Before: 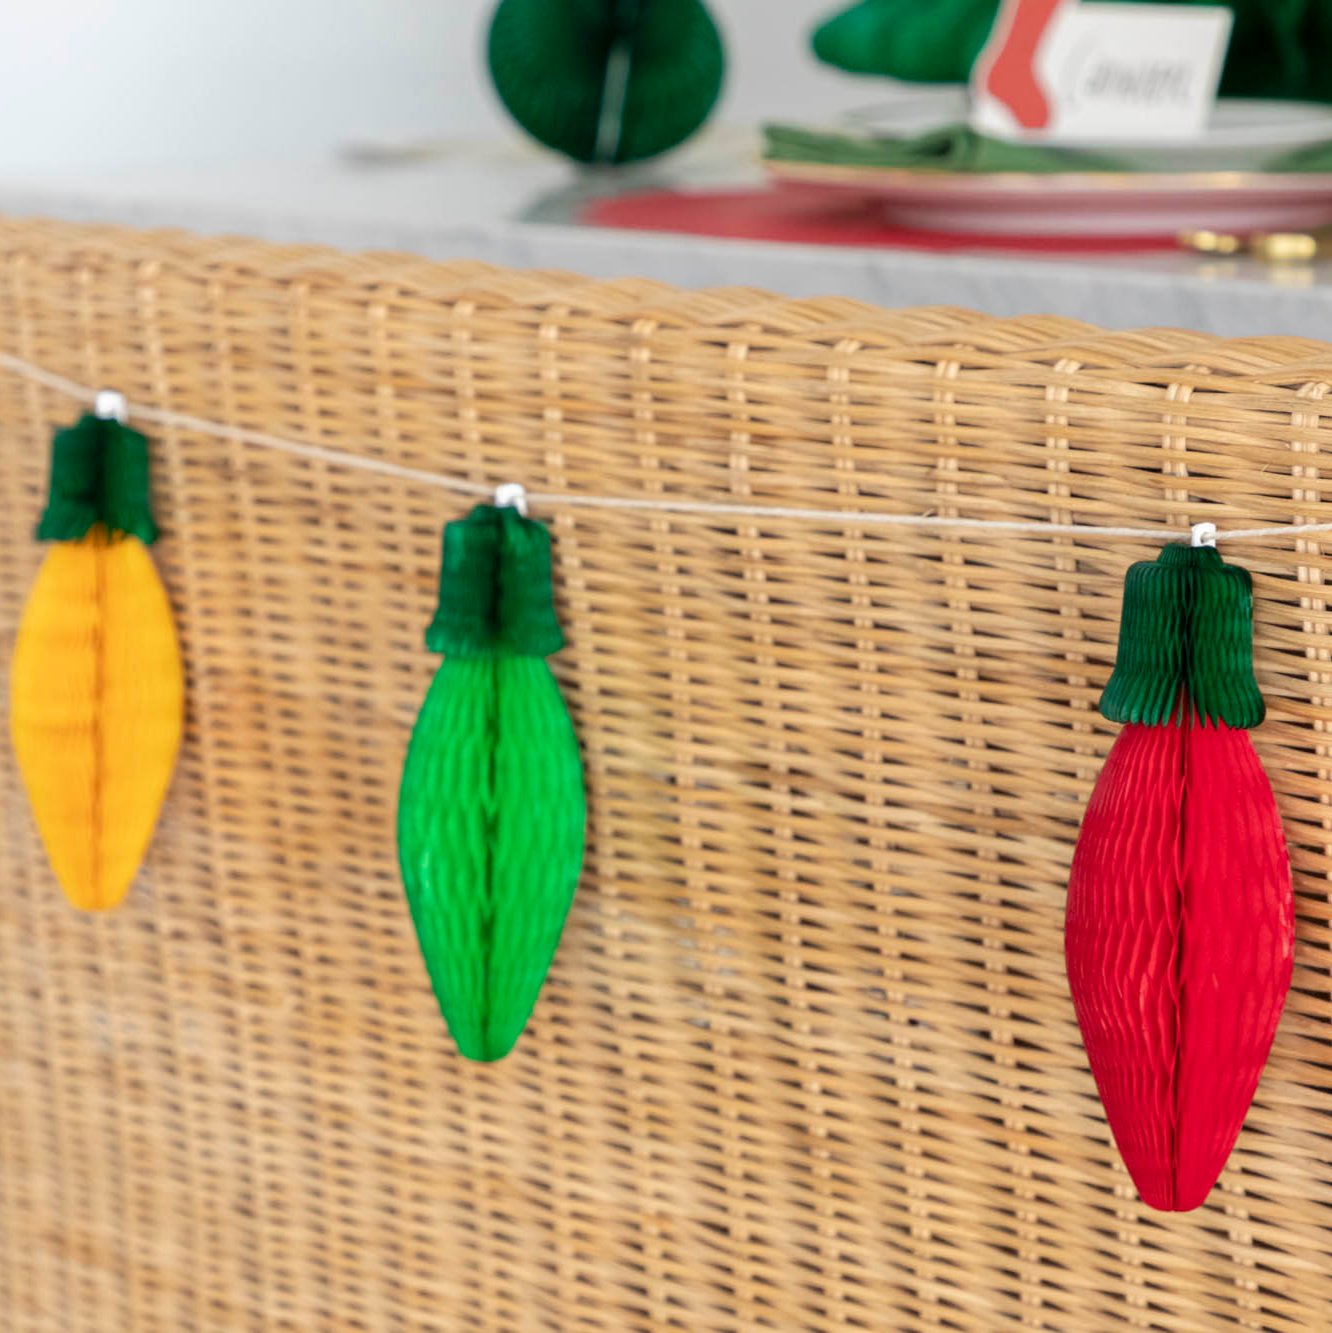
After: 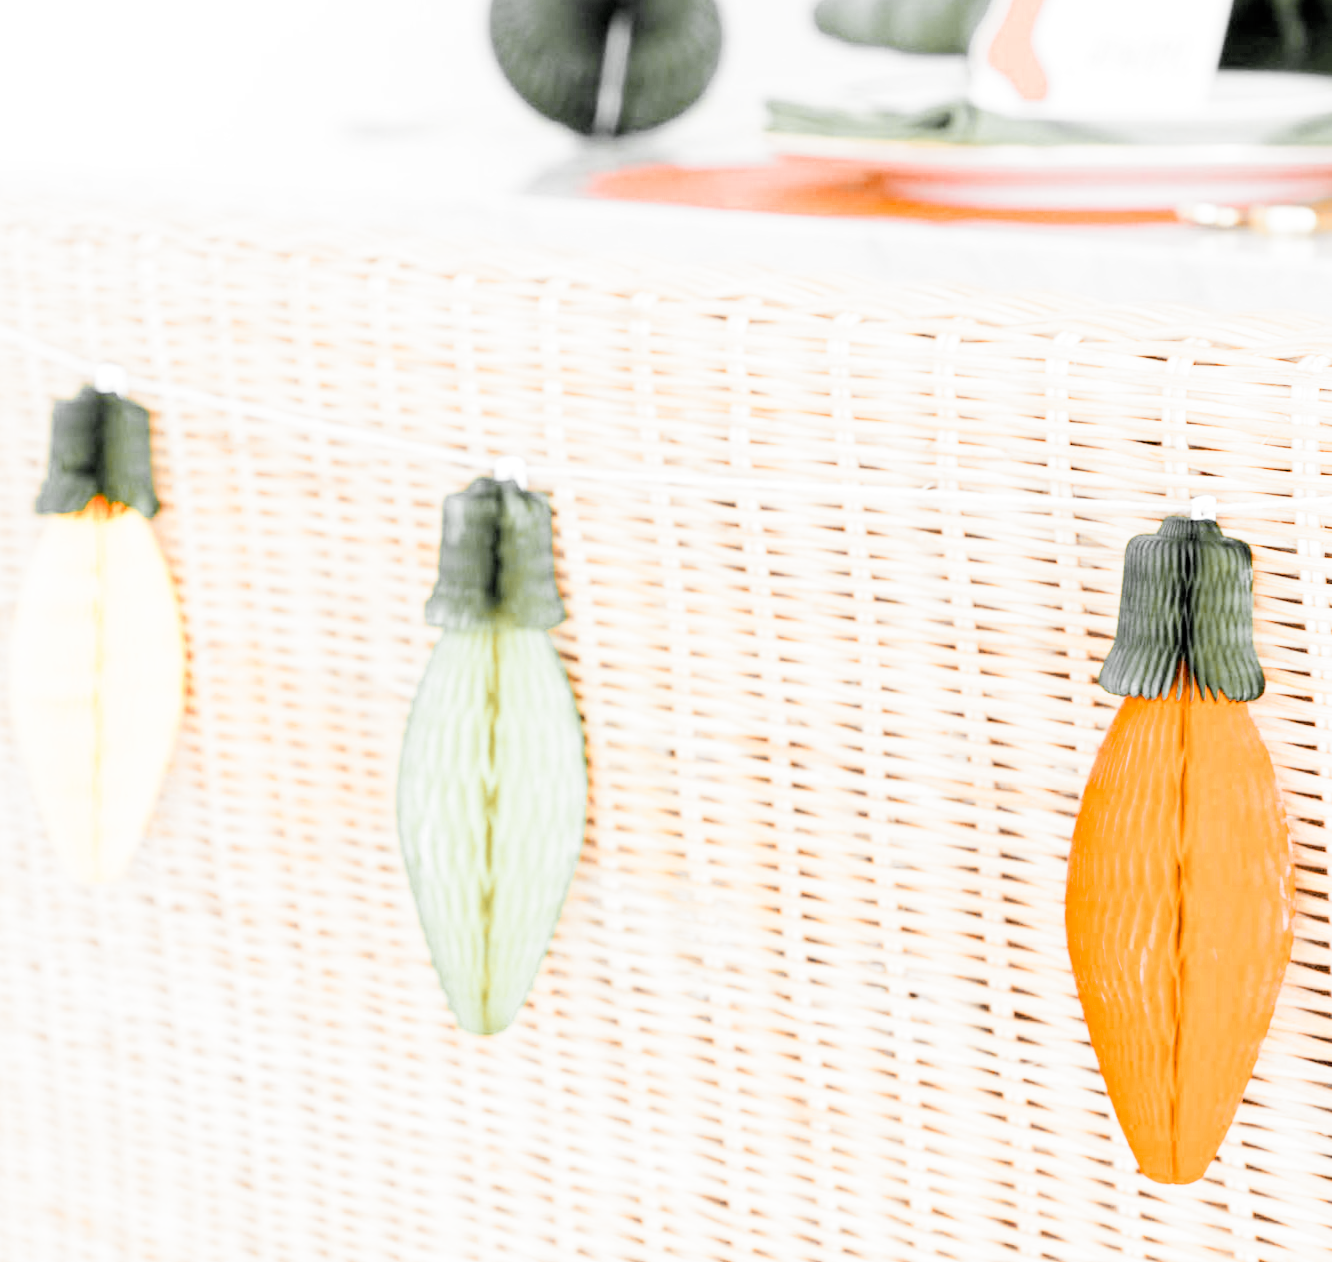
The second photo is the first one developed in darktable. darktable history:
crop and rotate: top 2.146%, bottom 3.16%
color zones: curves: ch0 [(0.009, 0.528) (0.136, 0.6) (0.255, 0.586) (0.39, 0.528) (0.522, 0.584) (0.686, 0.736) (0.849, 0.561)]; ch1 [(0.045, 0.781) (0.14, 0.416) (0.257, 0.695) (0.442, 0.032) (0.738, 0.338) (0.818, 0.632) (0.891, 0.741) (1, 0.704)]; ch2 [(0, 0.667) (0.141, 0.52) (0.26, 0.37) (0.474, 0.432) (0.743, 0.286)]
filmic rgb: black relative exposure -7.46 EV, white relative exposure 4.82 EV, threshold 3.01 EV, hardness 3.4, add noise in highlights 0.002, preserve chrominance no, color science v3 (2019), use custom middle-gray values true, contrast in highlights soft, enable highlight reconstruction true
exposure: black level correction 0.001, exposure 2.651 EV, compensate highlight preservation false
